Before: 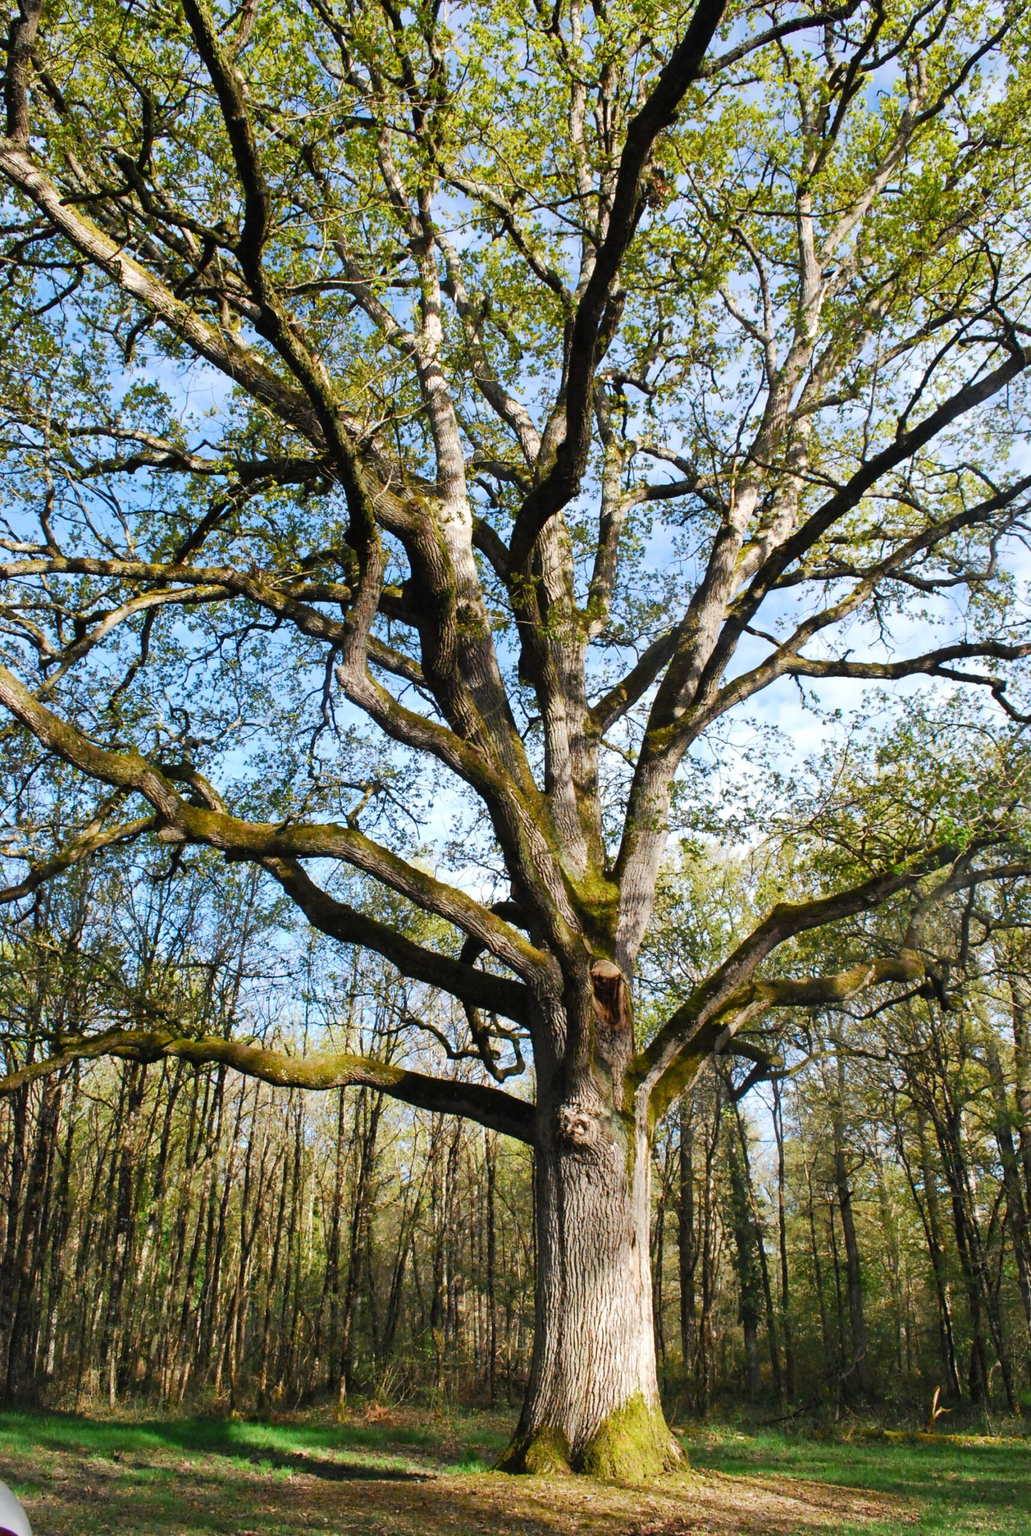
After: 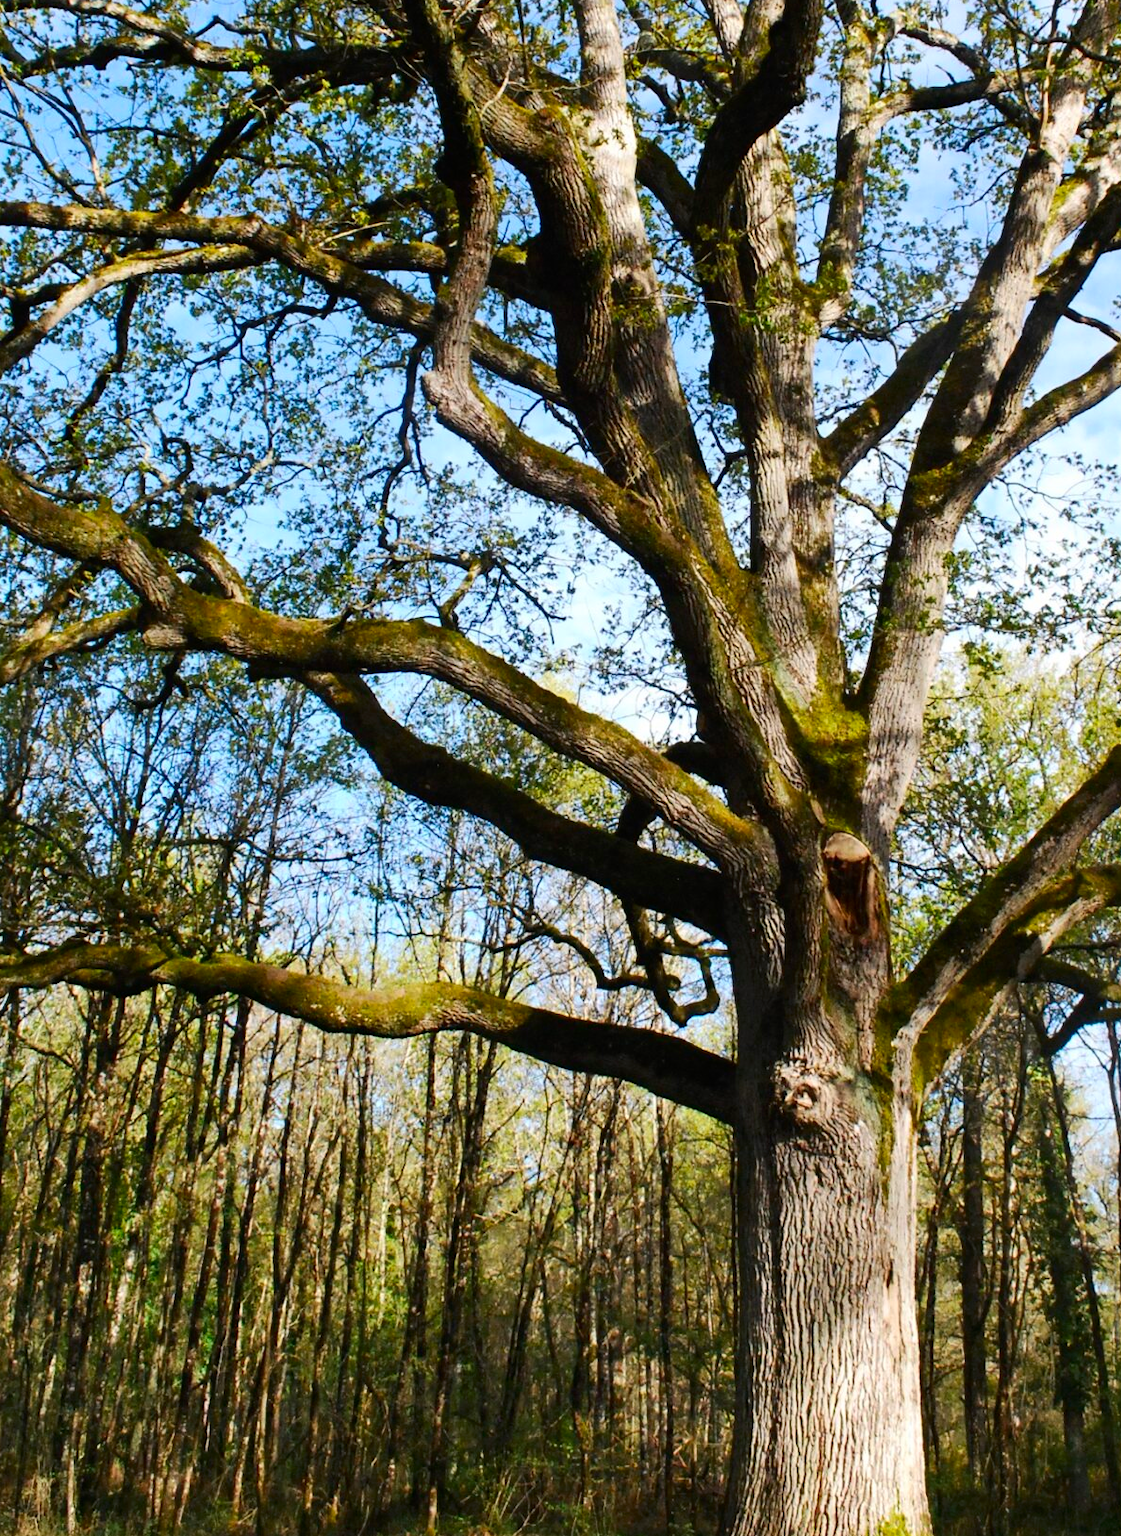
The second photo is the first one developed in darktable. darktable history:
crop: left 6.555%, top 27.97%, right 24.233%, bottom 8.38%
contrast brightness saturation: contrast 0.13, brightness -0.047, saturation 0.151
